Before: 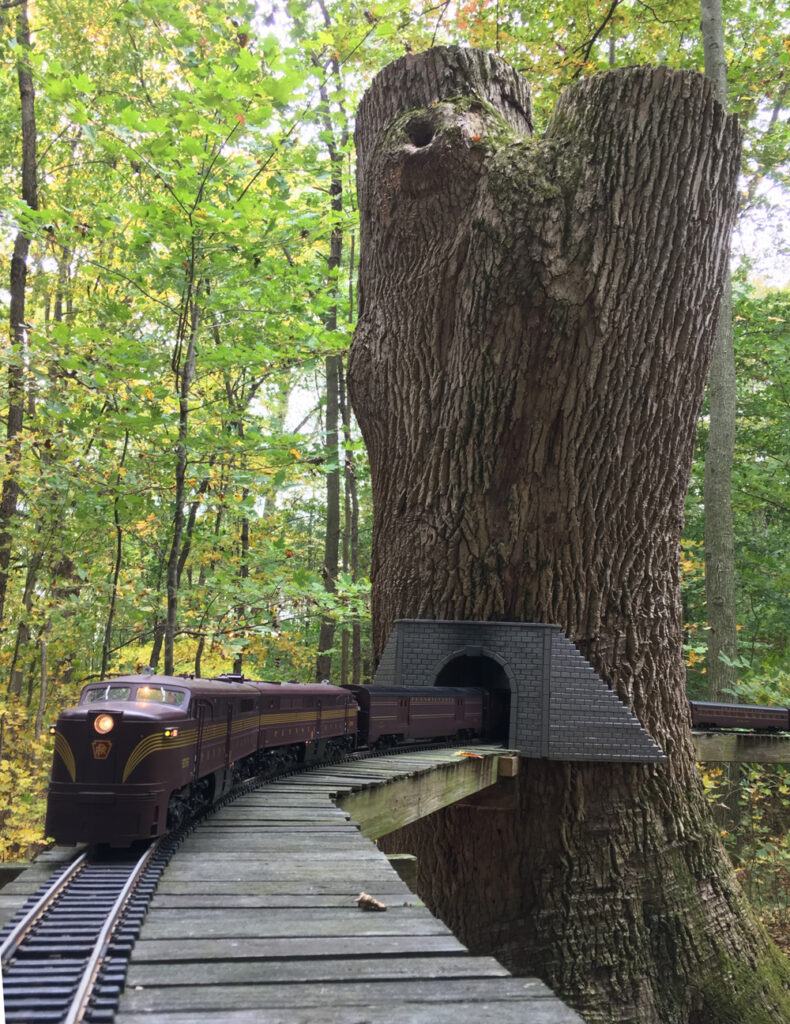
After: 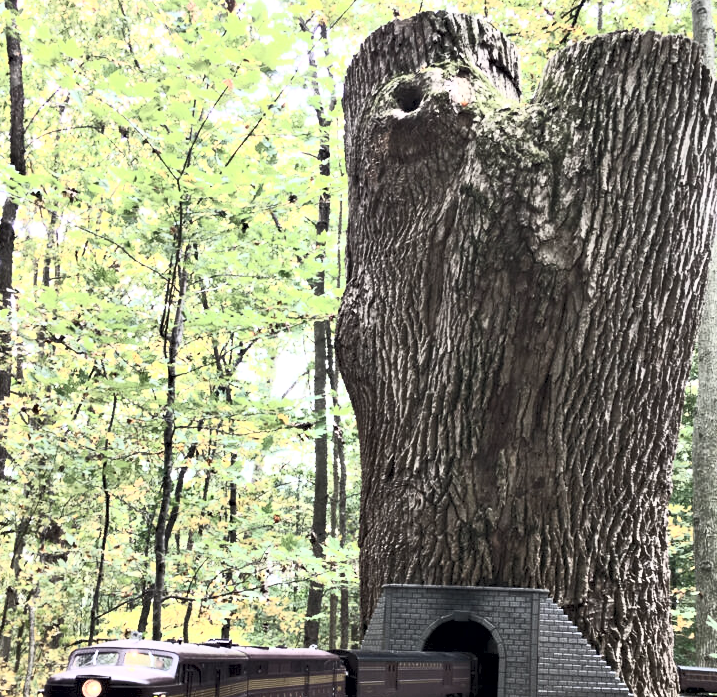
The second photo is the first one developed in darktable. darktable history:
contrast equalizer: octaves 7, y [[0.6 ×6], [0.55 ×6], [0 ×6], [0 ×6], [0 ×6]]
contrast brightness saturation: contrast 0.556, brightness 0.568, saturation -0.336
crop: left 1.585%, top 3.423%, right 7.551%, bottom 28.422%
